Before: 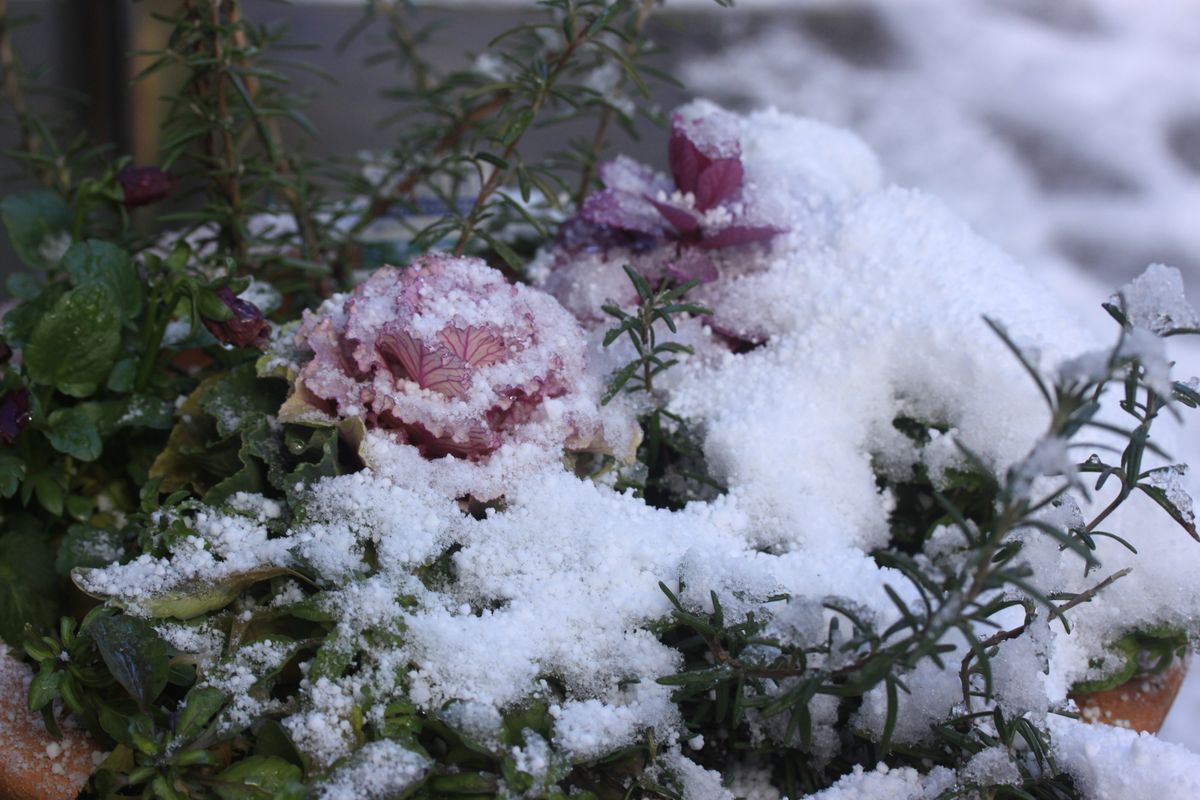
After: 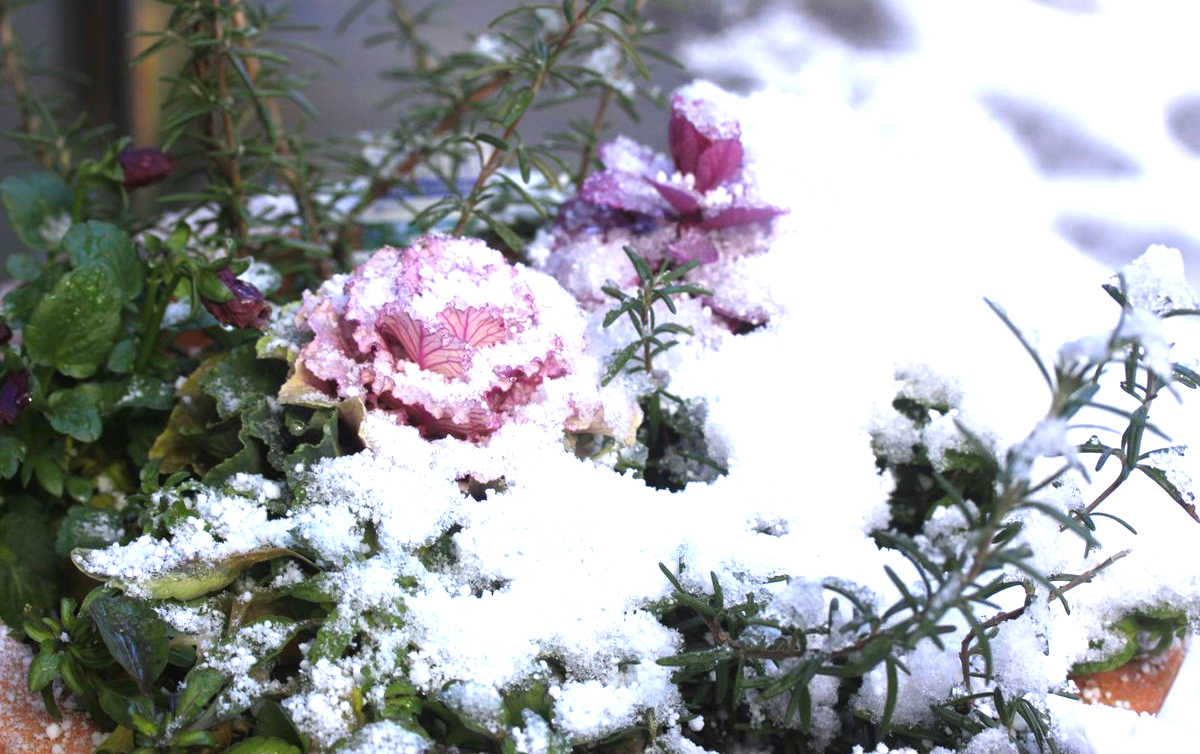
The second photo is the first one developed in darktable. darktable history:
contrast brightness saturation: saturation 0.185
tone equalizer: -8 EV -0.43 EV, -7 EV -0.409 EV, -6 EV -0.318 EV, -5 EV -0.211 EV, -3 EV 0.189 EV, -2 EV 0.325 EV, -1 EV 0.409 EV, +0 EV 0.389 EV
exposure: black level correction 0, exposure 0.951 EV, compensate exposure bias true, compensate highlight preservation false
crop and rotate: top 2.531%, bottom 3.104%
